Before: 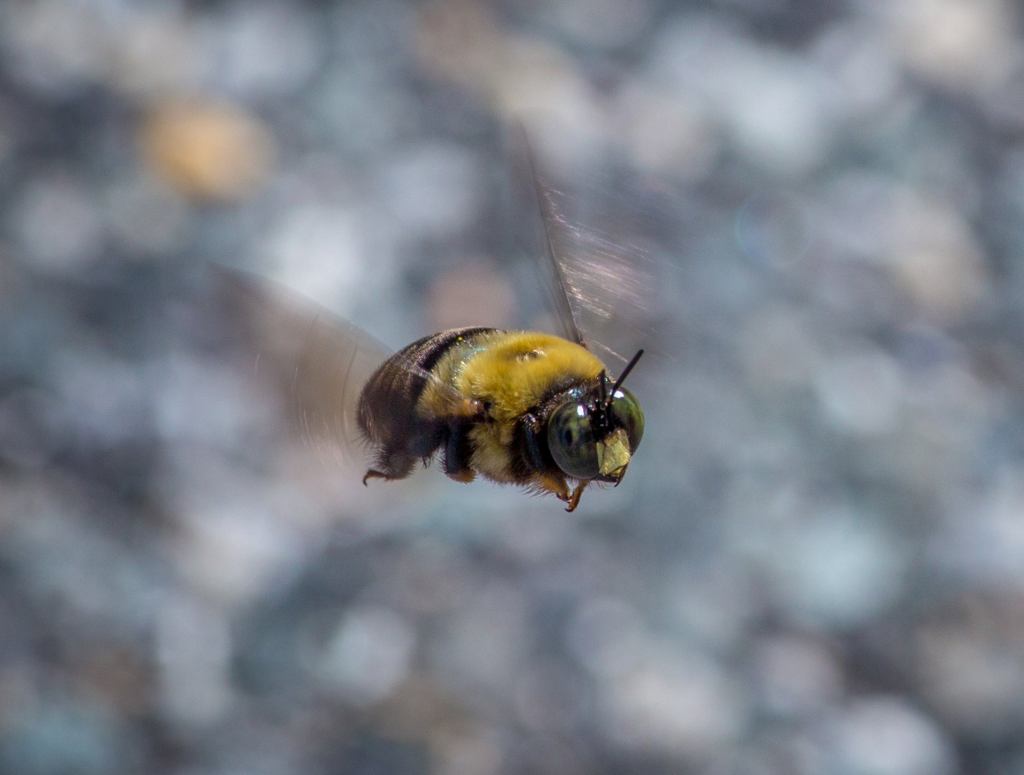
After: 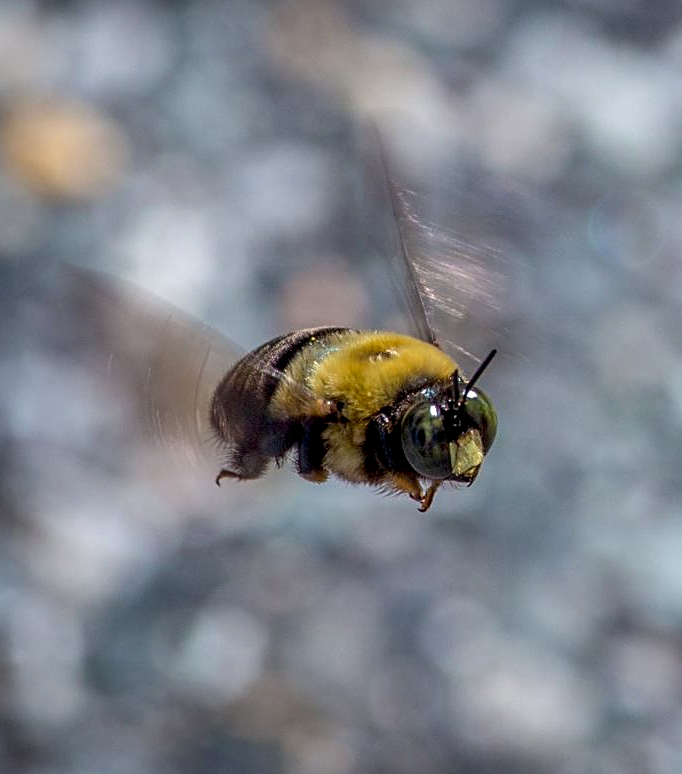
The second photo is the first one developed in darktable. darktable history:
exposure: black level correction 0.005, exposure 0.014 EV, compensate highlight preservation false
sharpen: on, module defaults
crop and rotate: left 14.436%, right 18.898%
local contrast: highlights 100%, shadows 100%, detail 120%, midtone range 0.2
